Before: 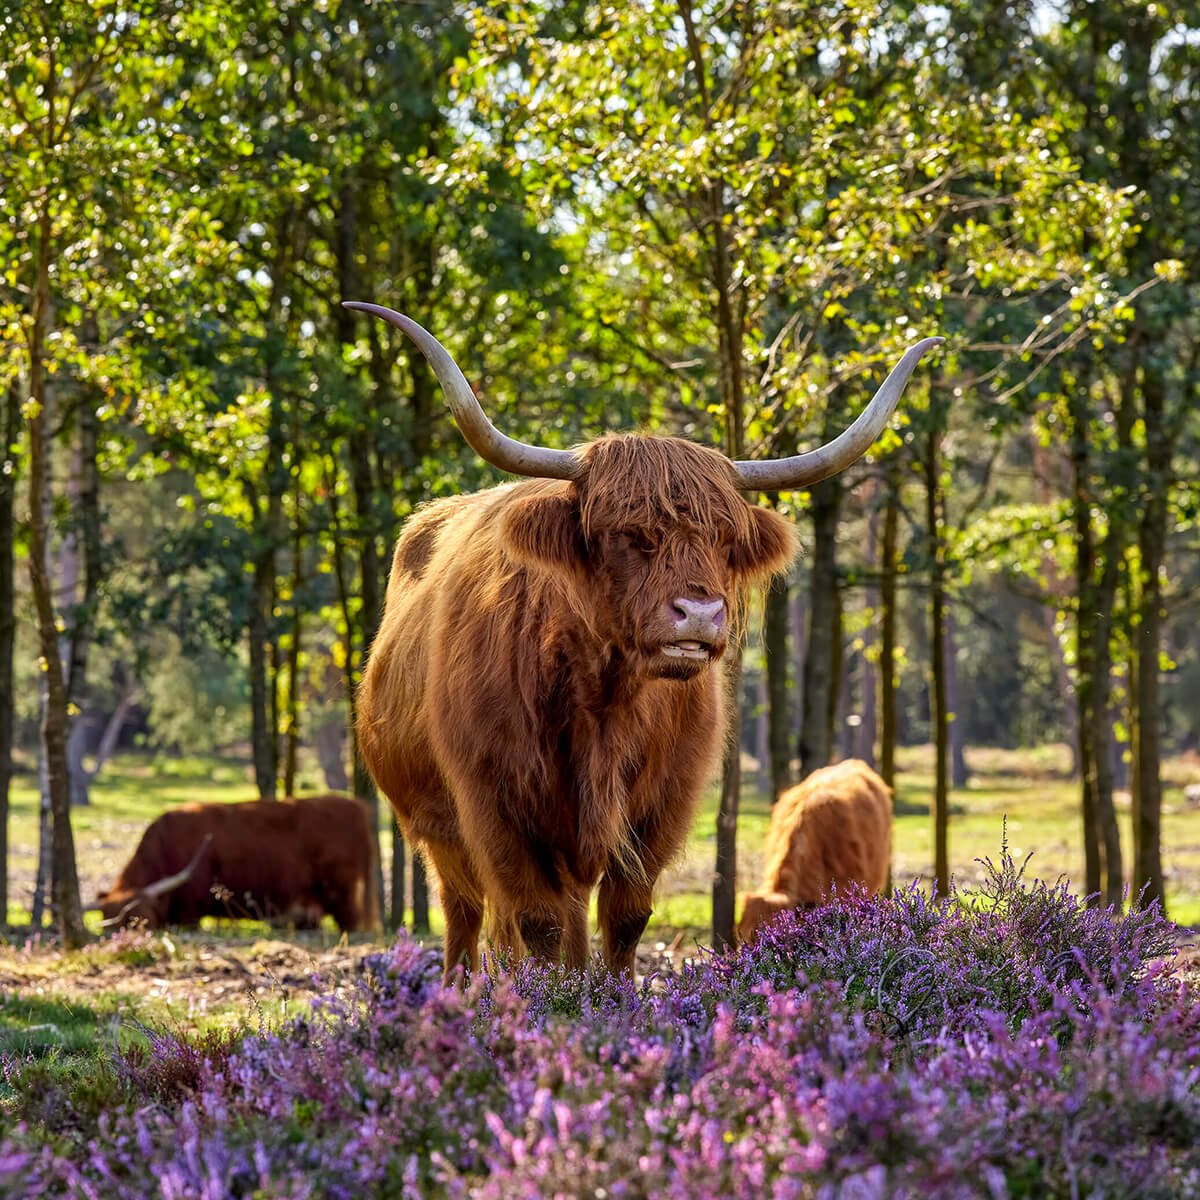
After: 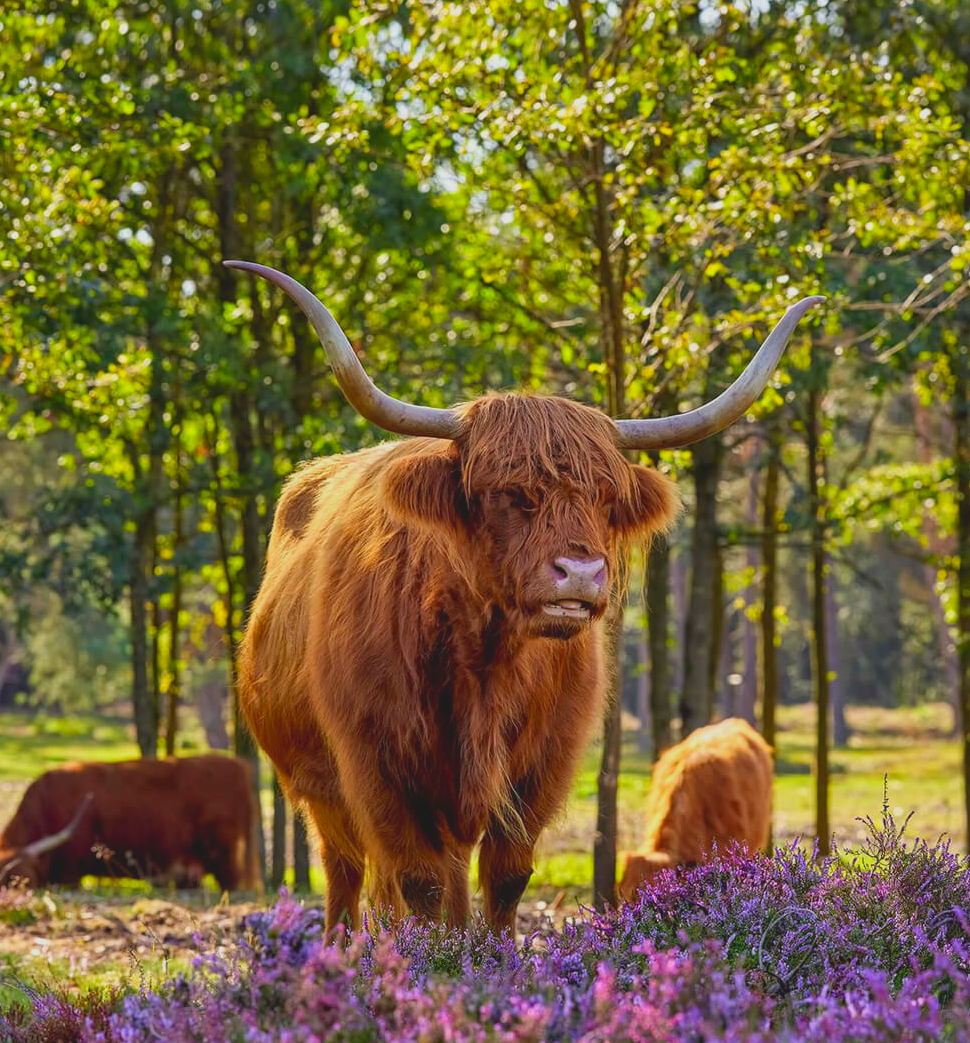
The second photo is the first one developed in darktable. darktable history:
crop: left 9.929%, top 3.475%, right 9.188%, bottom 9.529%
contrast brightness saturation: contrast -0.19, saturation 0.19
